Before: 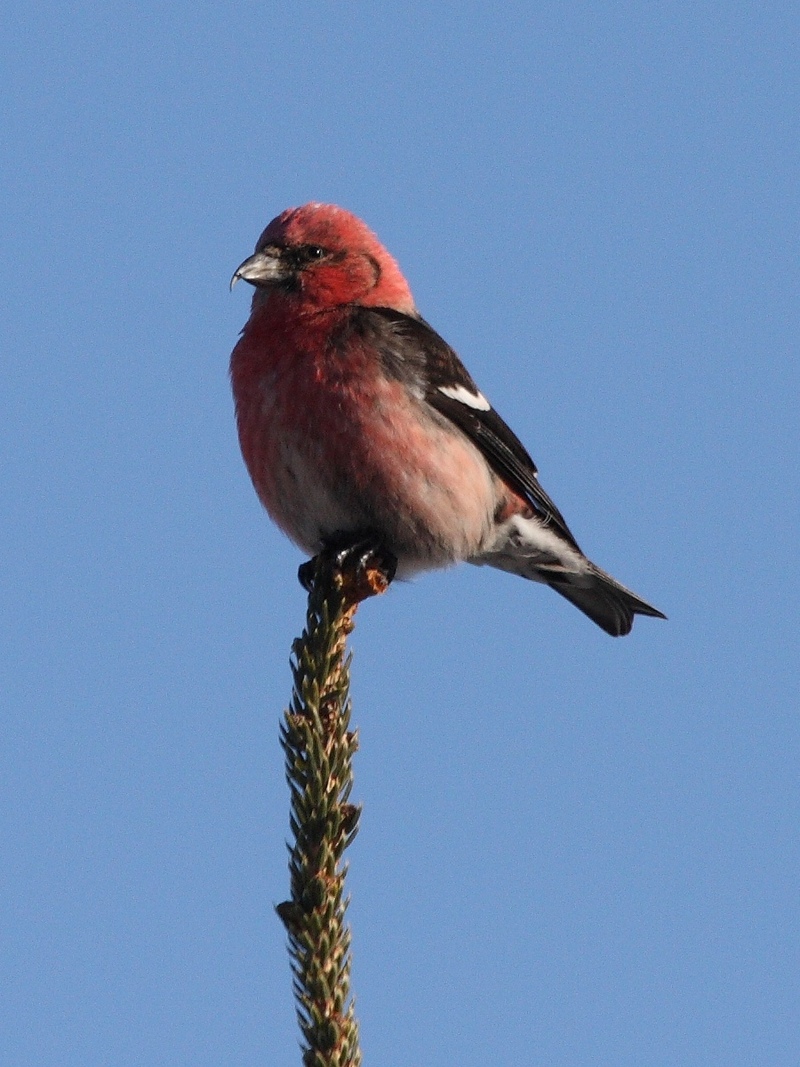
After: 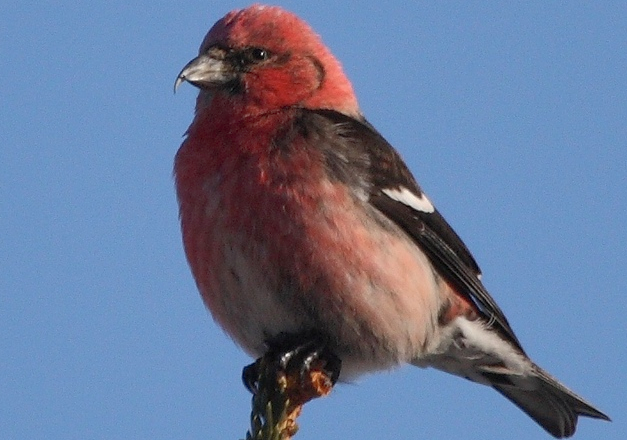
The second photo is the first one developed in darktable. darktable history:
crop: left 7.096%, top 18.561%, right 14.5%, bottom 40.163%
shadows and highlights: on, module defaults
